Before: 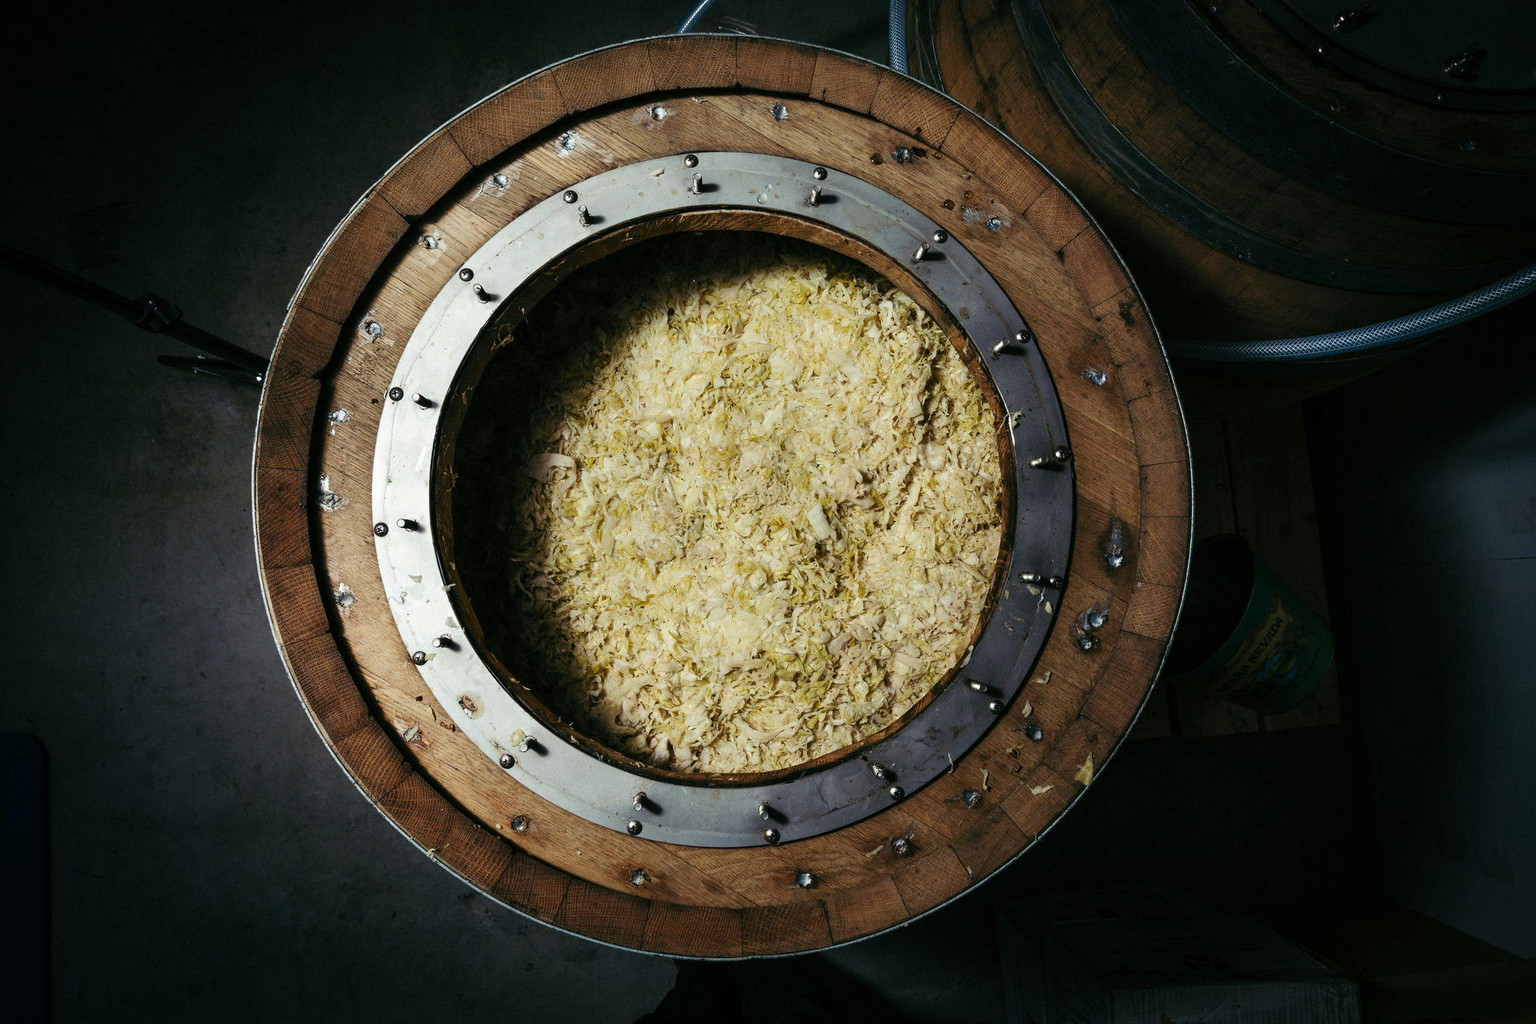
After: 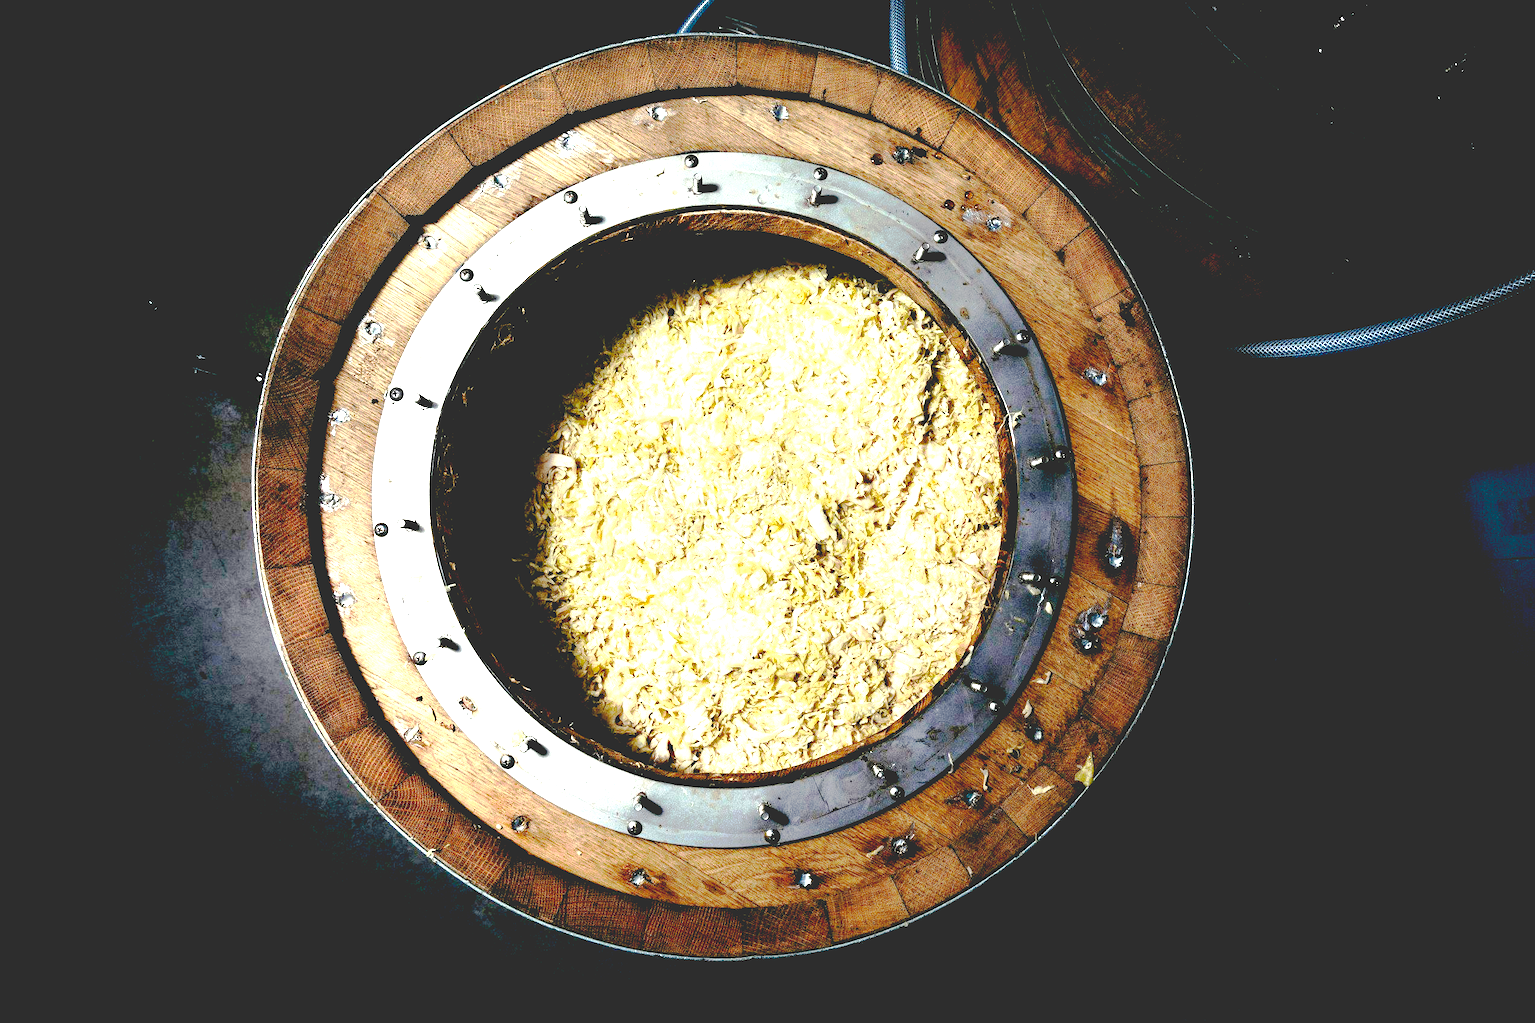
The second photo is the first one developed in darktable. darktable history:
exposure: black level correction 0, exposure 1.465 EV, compensate highlight preservation false
base curve: curves: ch0 [(0.065, 0.026) (0.236, 0.358) (0.53, 0.546) (0.777, 0.841) (0.924, 0.992)], preserve colors none
